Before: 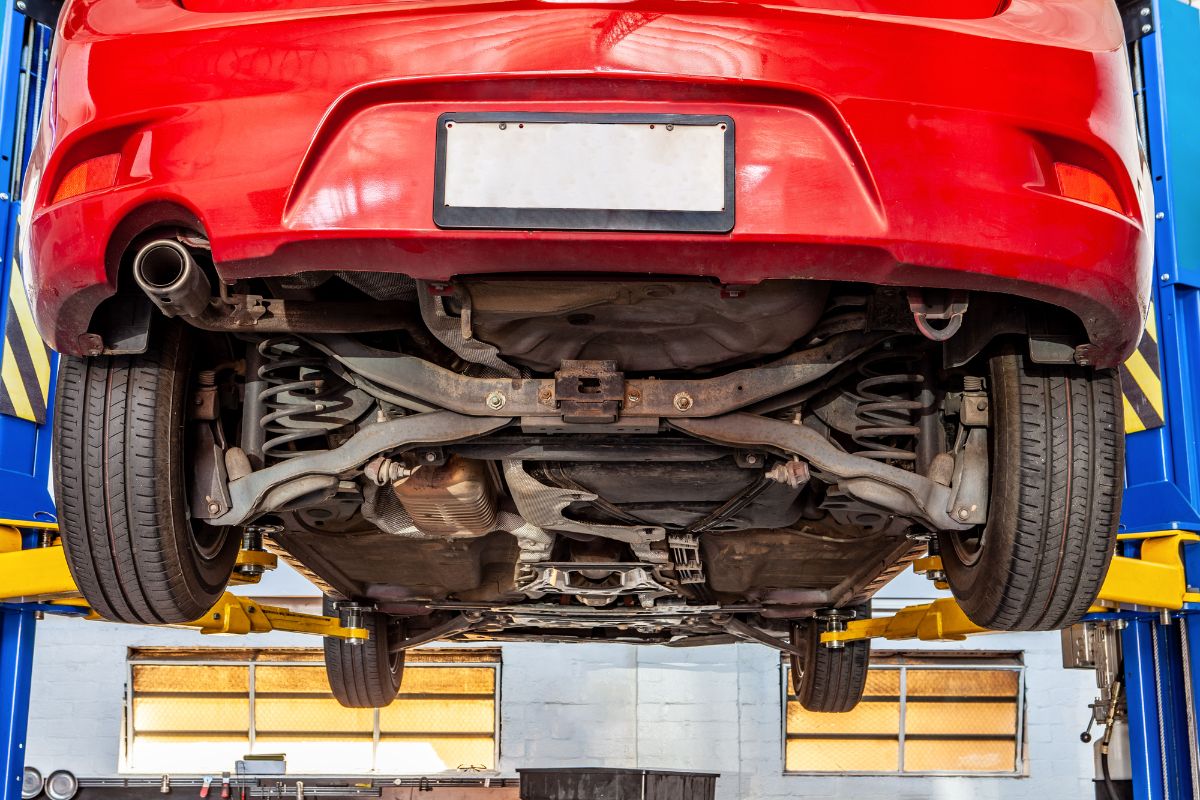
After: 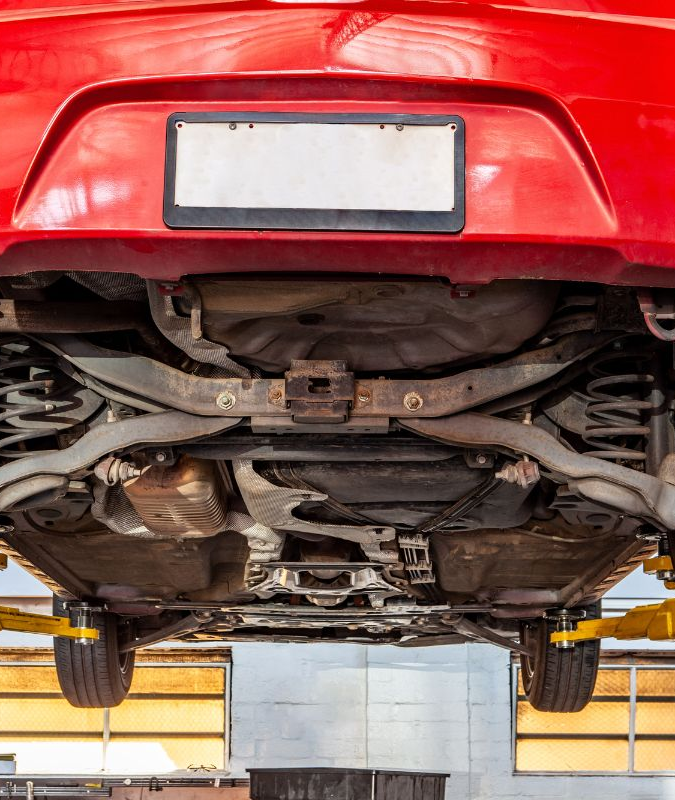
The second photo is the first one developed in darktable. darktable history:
crop and rotate: left 22.545%, right 21.152%
